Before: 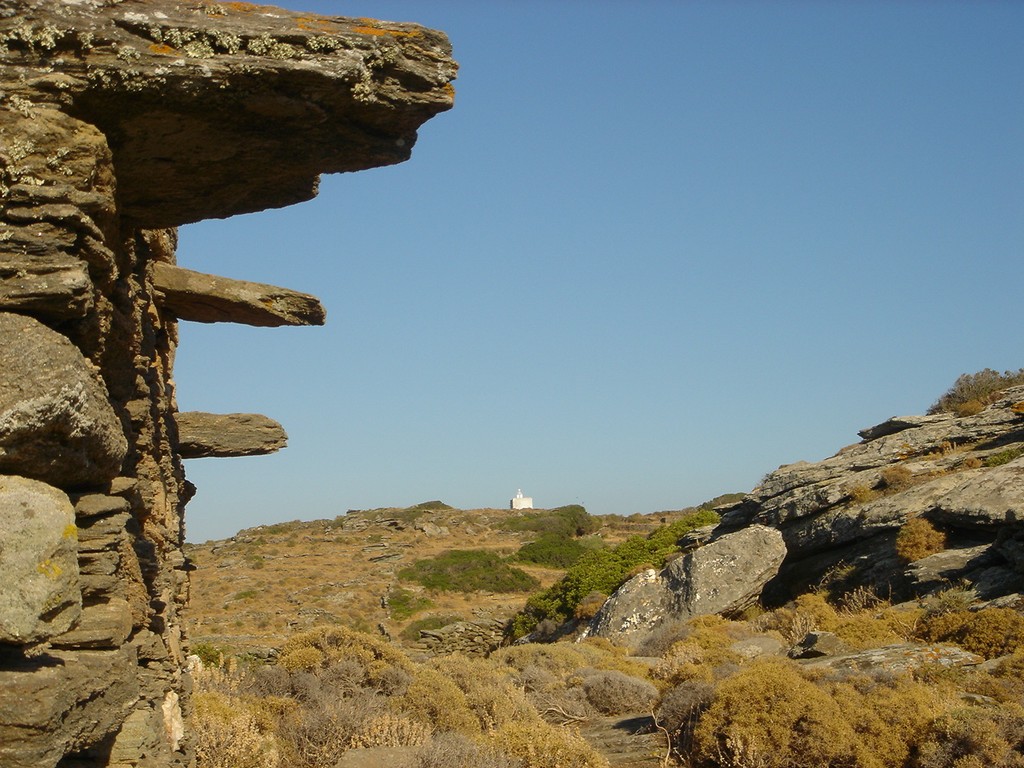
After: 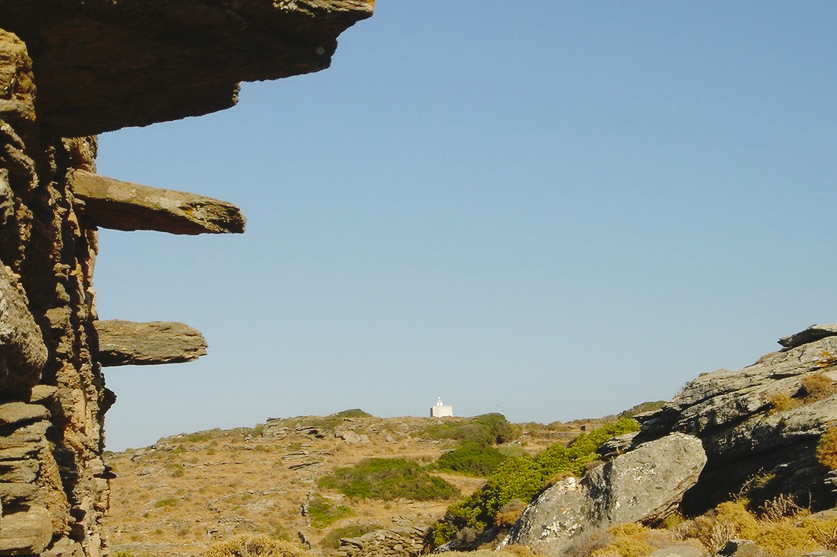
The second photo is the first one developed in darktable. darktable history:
tone curve: curves: ch0 [(0, 0) (0.003, 0.047) (0.011, 0.051) (0.025, 0.061) (0.044, 0.075) (0.069, 0.09) (0.1, 0.102) (0.136, 0.125) (0.177, 0.173) (0.224, 0.226) (0.277, 0.303) (0.335, 0.388) (0.399, 0.469) (0.468, 0.545) (0.543, 0.623) (0.623, 0.695) (0.709, 0.766) (0.801, 0.832) (0.898, 0.905) (1, 1)], preserve colors none
crop: left 7.863%, top 12.004%, right 10.301%, bottom 15.413%
